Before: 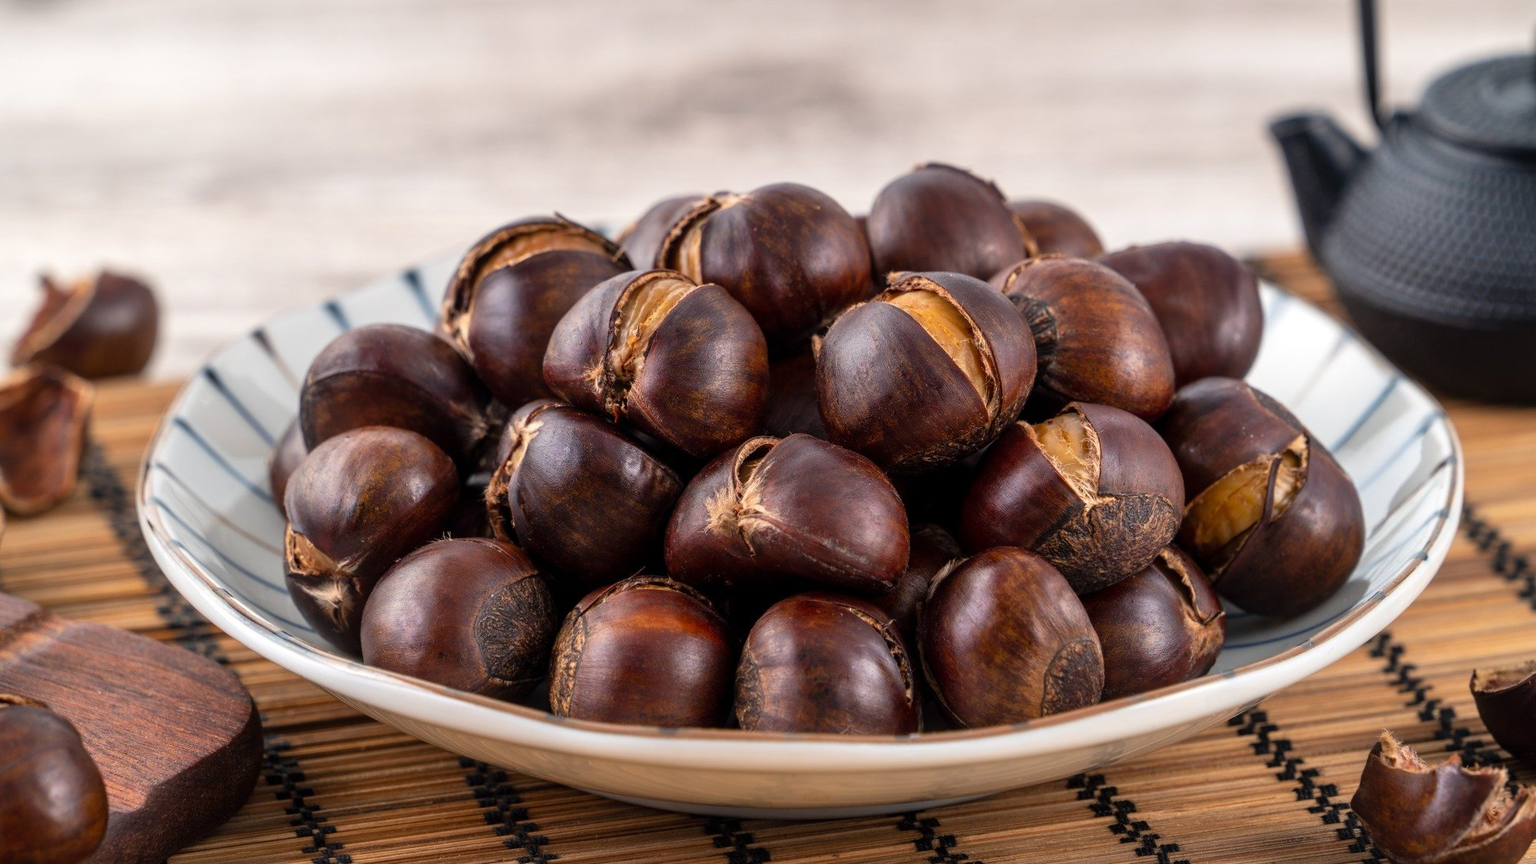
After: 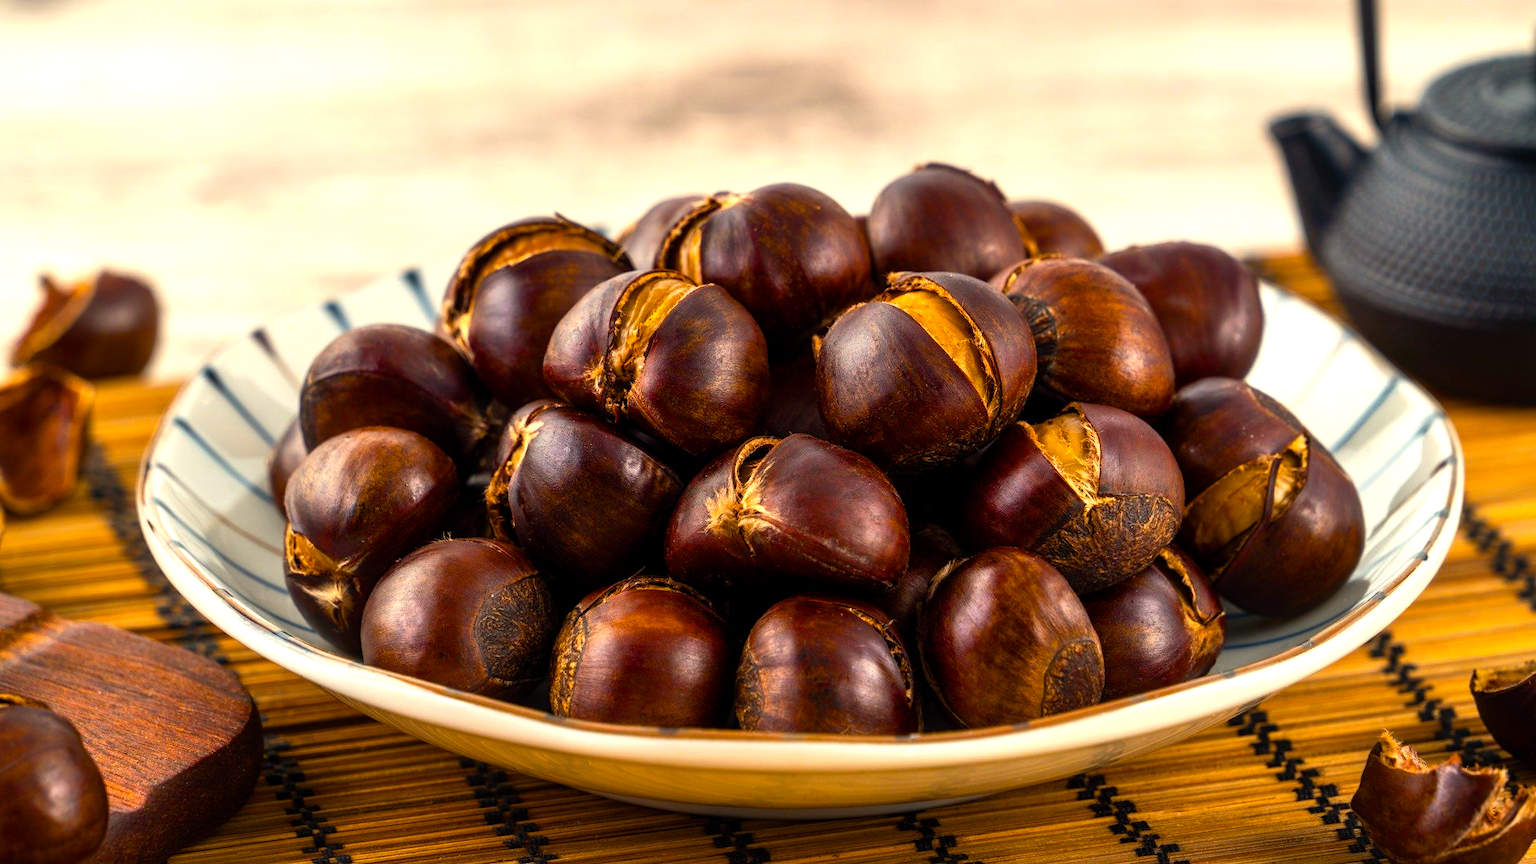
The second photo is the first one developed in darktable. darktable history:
white balance: red 1.029, blue 0.92
color balance rgb: linear chroma grading › global chroma 9%, perceptual saturation grading › global saturation 36%, perceptual saturation grading › shadows 35%, perceptual brilliance grading › global brilliance 15%, perceptual brilliance grading › shadows -35%, global vibrance 15%
